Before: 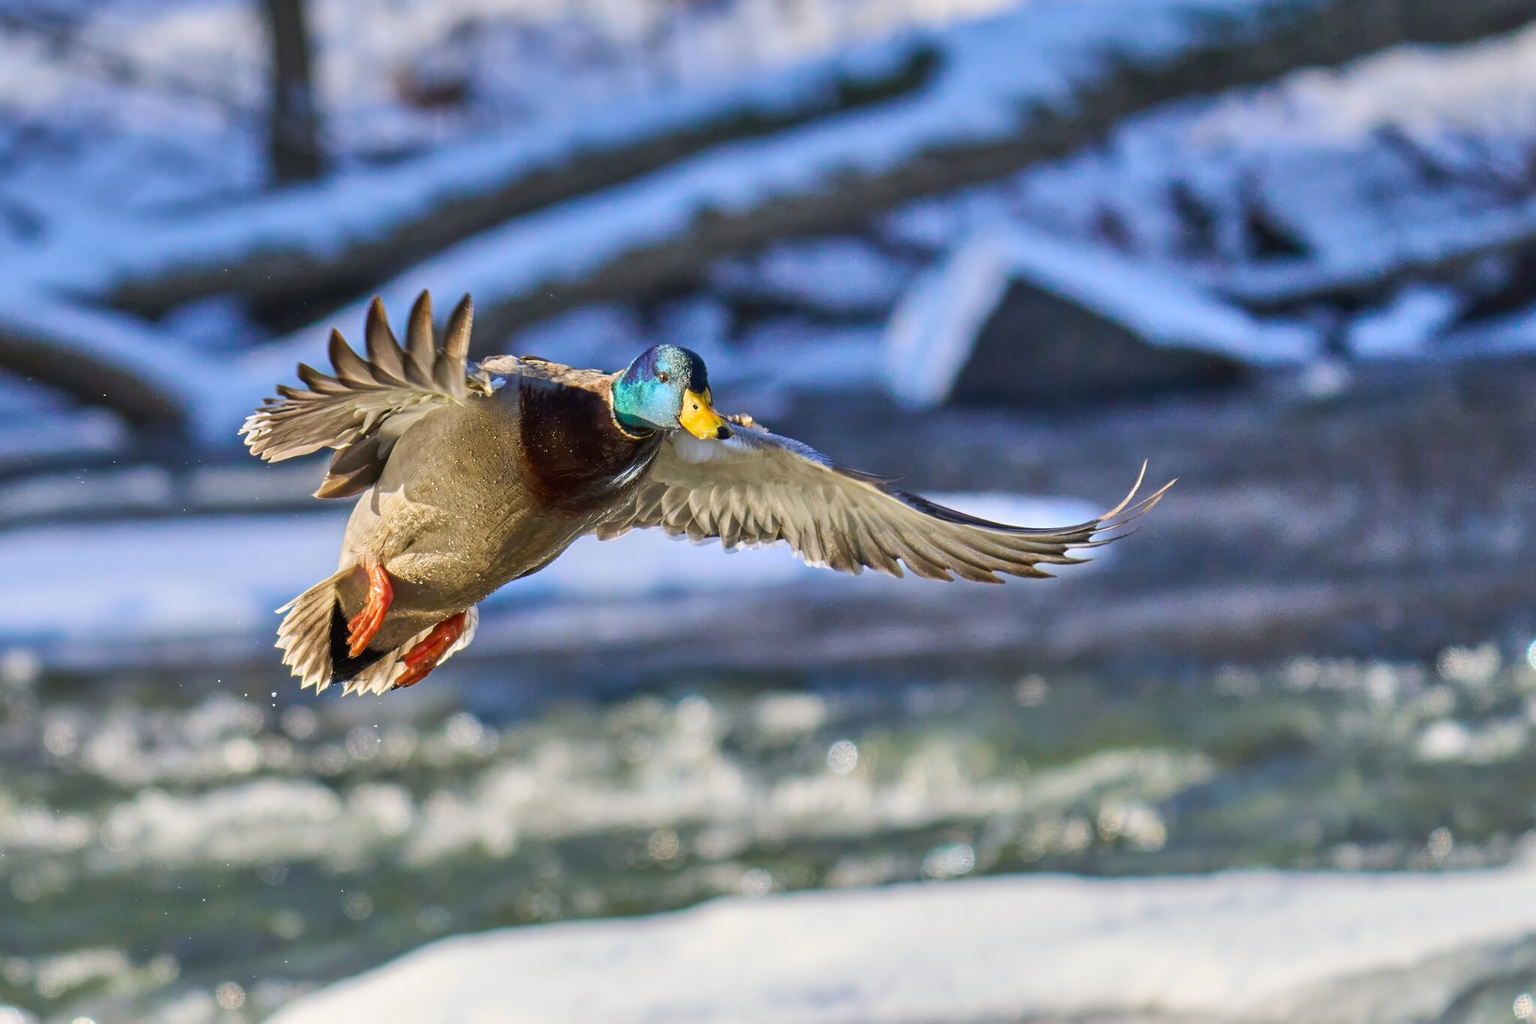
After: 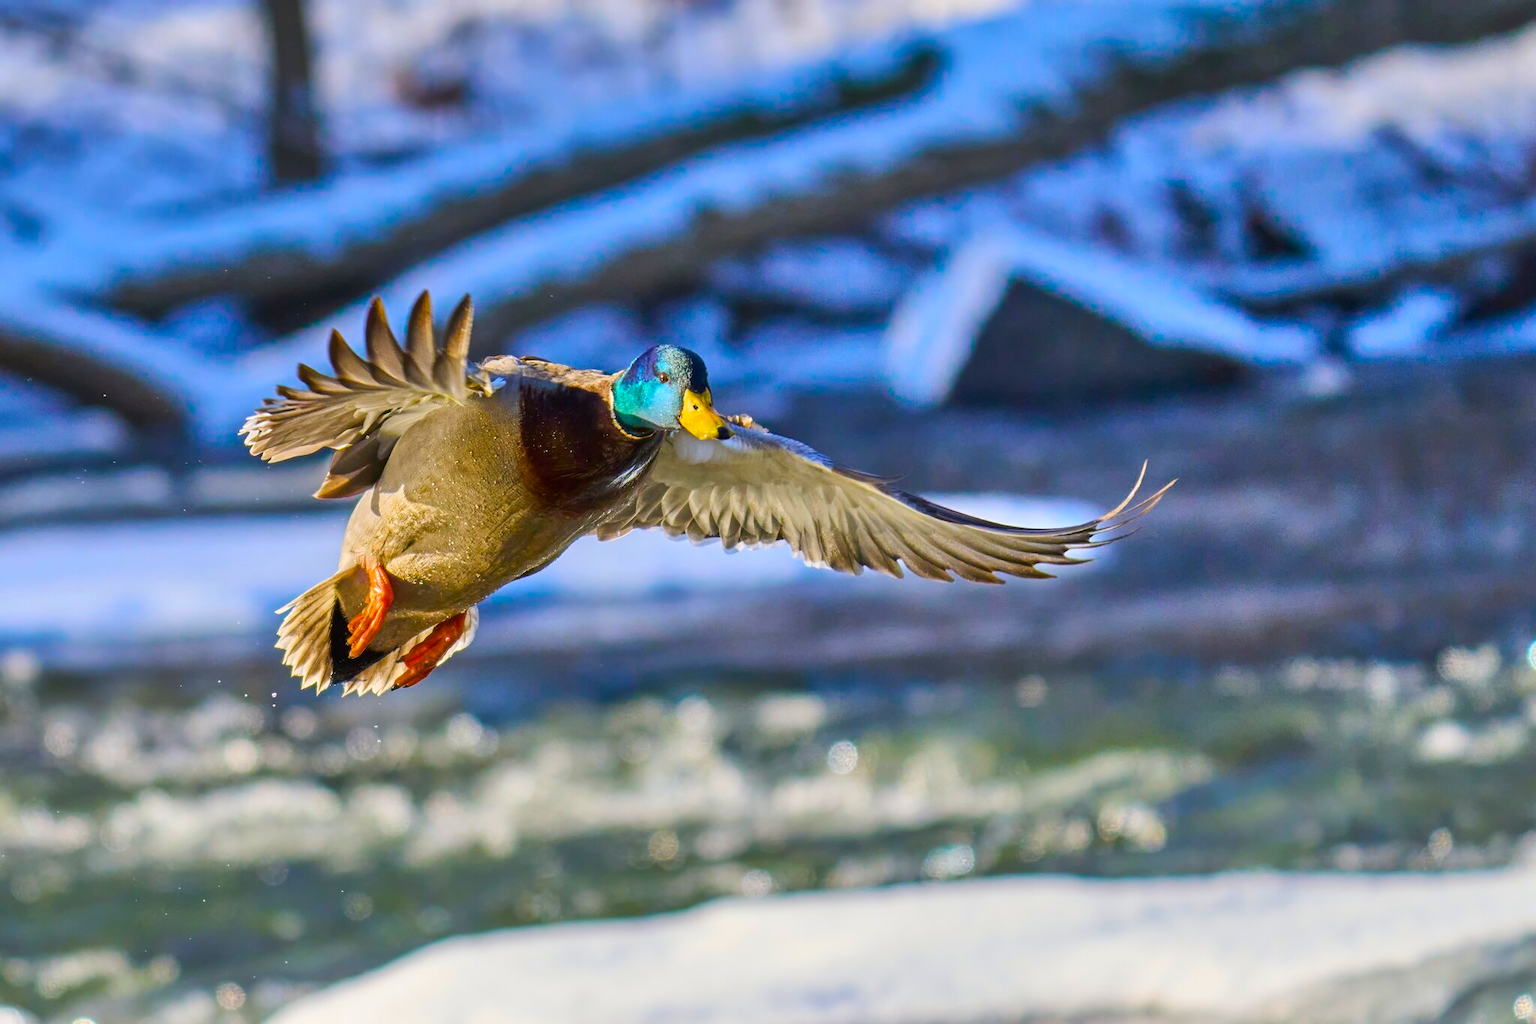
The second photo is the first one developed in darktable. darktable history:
color balance rgb: linear chroma grading › global chroma 14.993%, perceptual saturation grading › global saturation 25.295%
